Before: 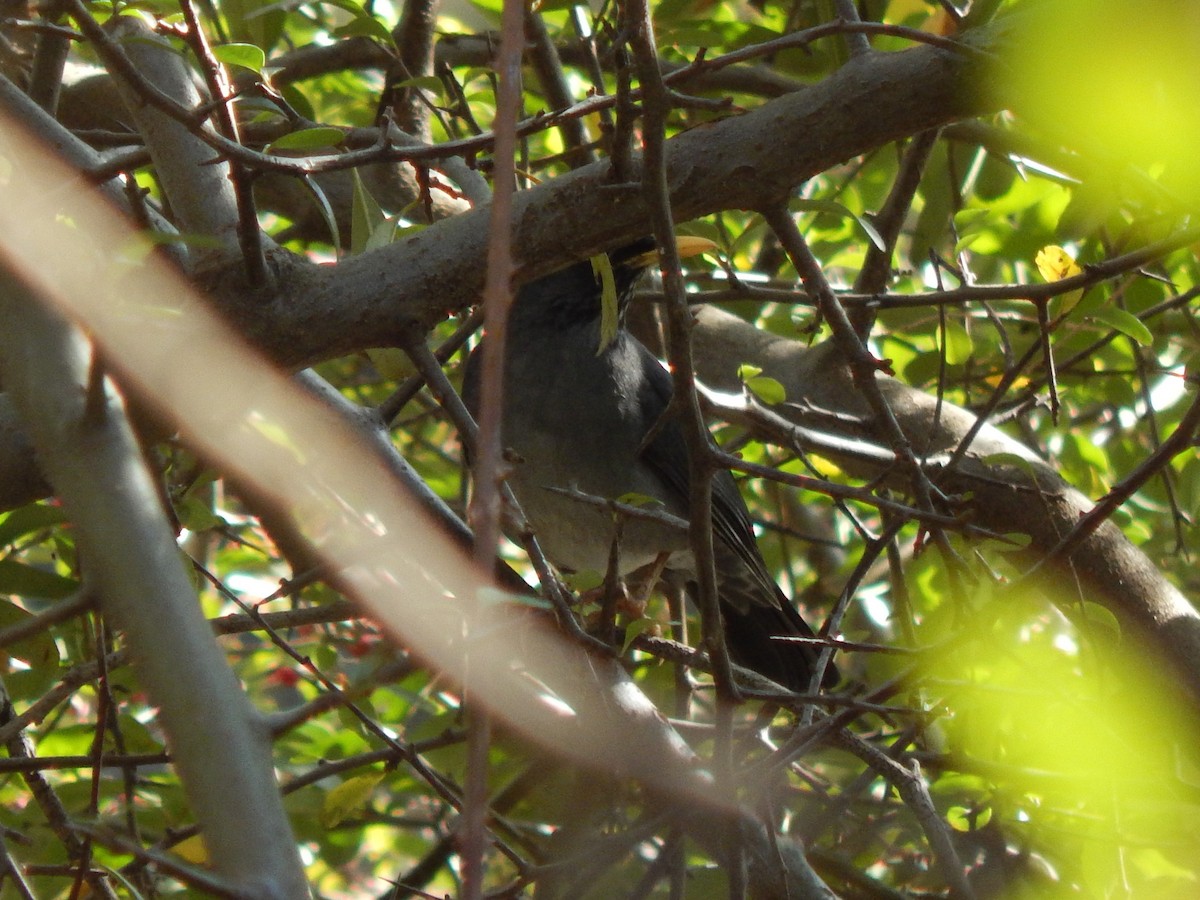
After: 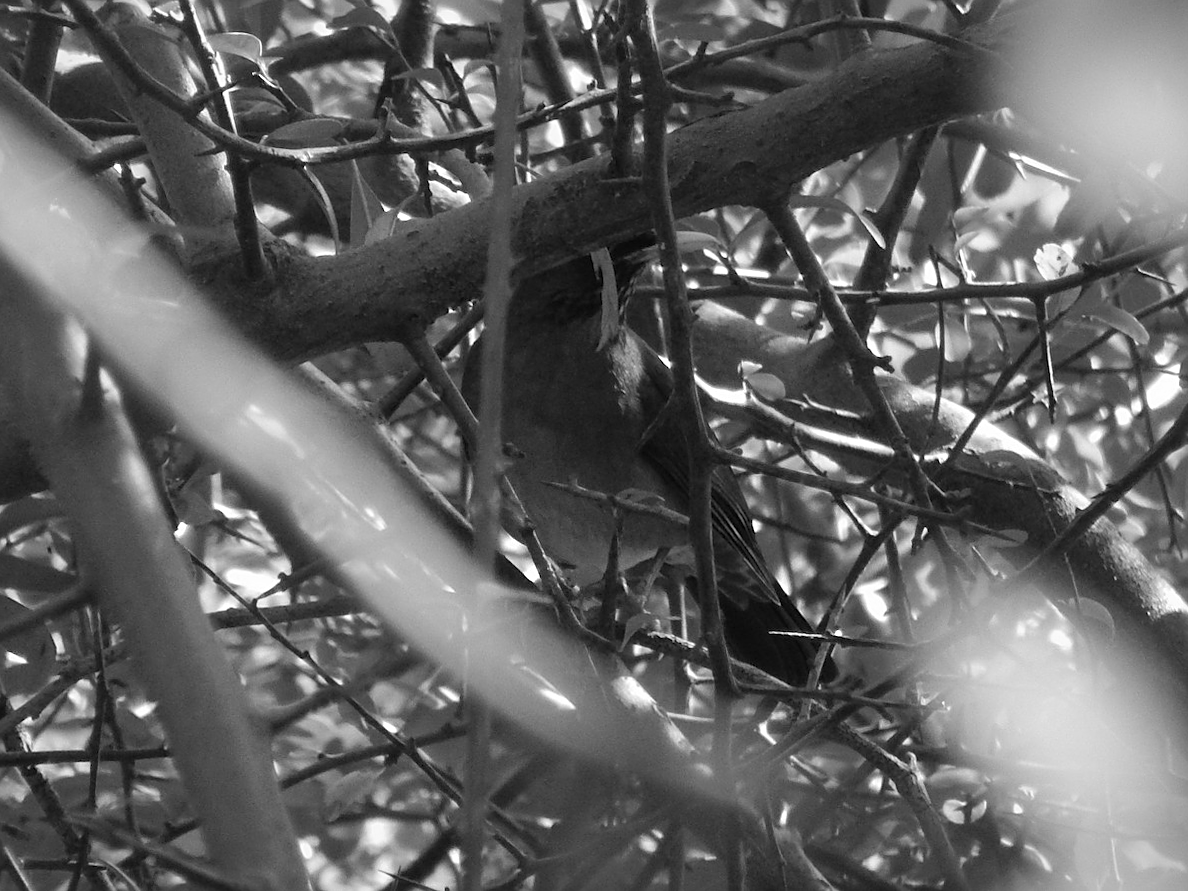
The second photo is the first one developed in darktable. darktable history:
sharpen: on, module defaults
rotate and perspective: rotation 0.174°, lens shift (vertical) 0.013, lens shift (horizontal) 0.019, shear 0.001, automatic cropping original format, crop left 0.007, crop right 0.991, crop top 0.016, crop bottom 0.997
vignetting: fall-off start 100%, brightness -0.282, width/height ratio 1.31
monochrome: on, module defaults
